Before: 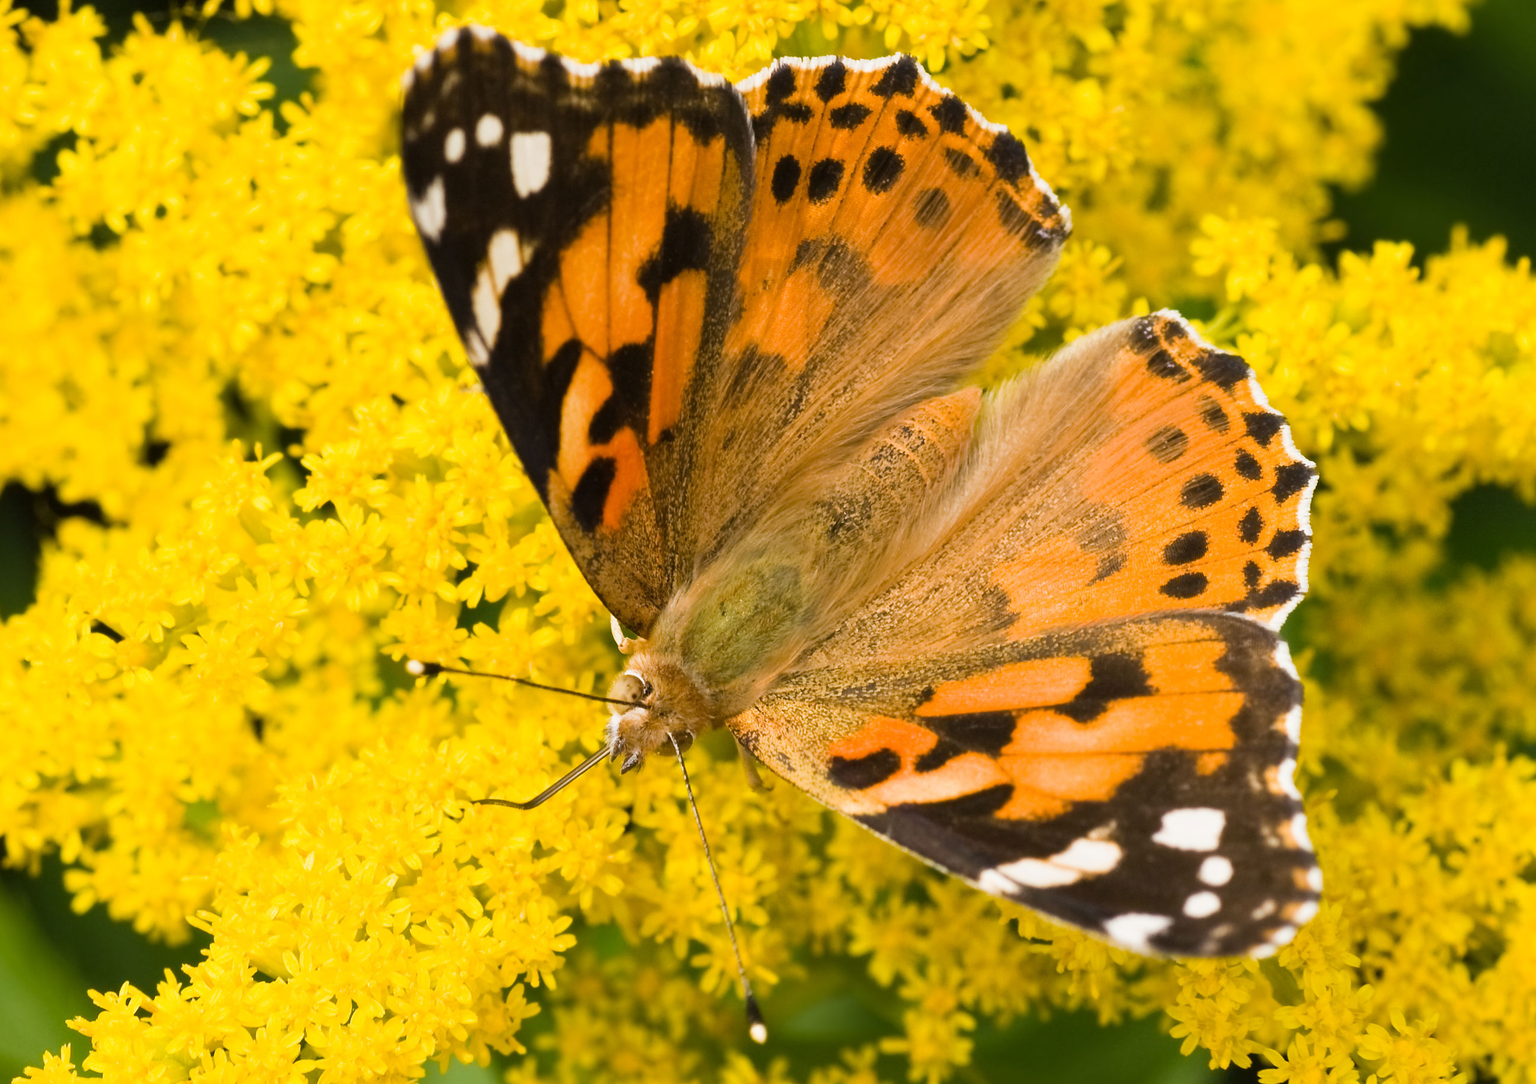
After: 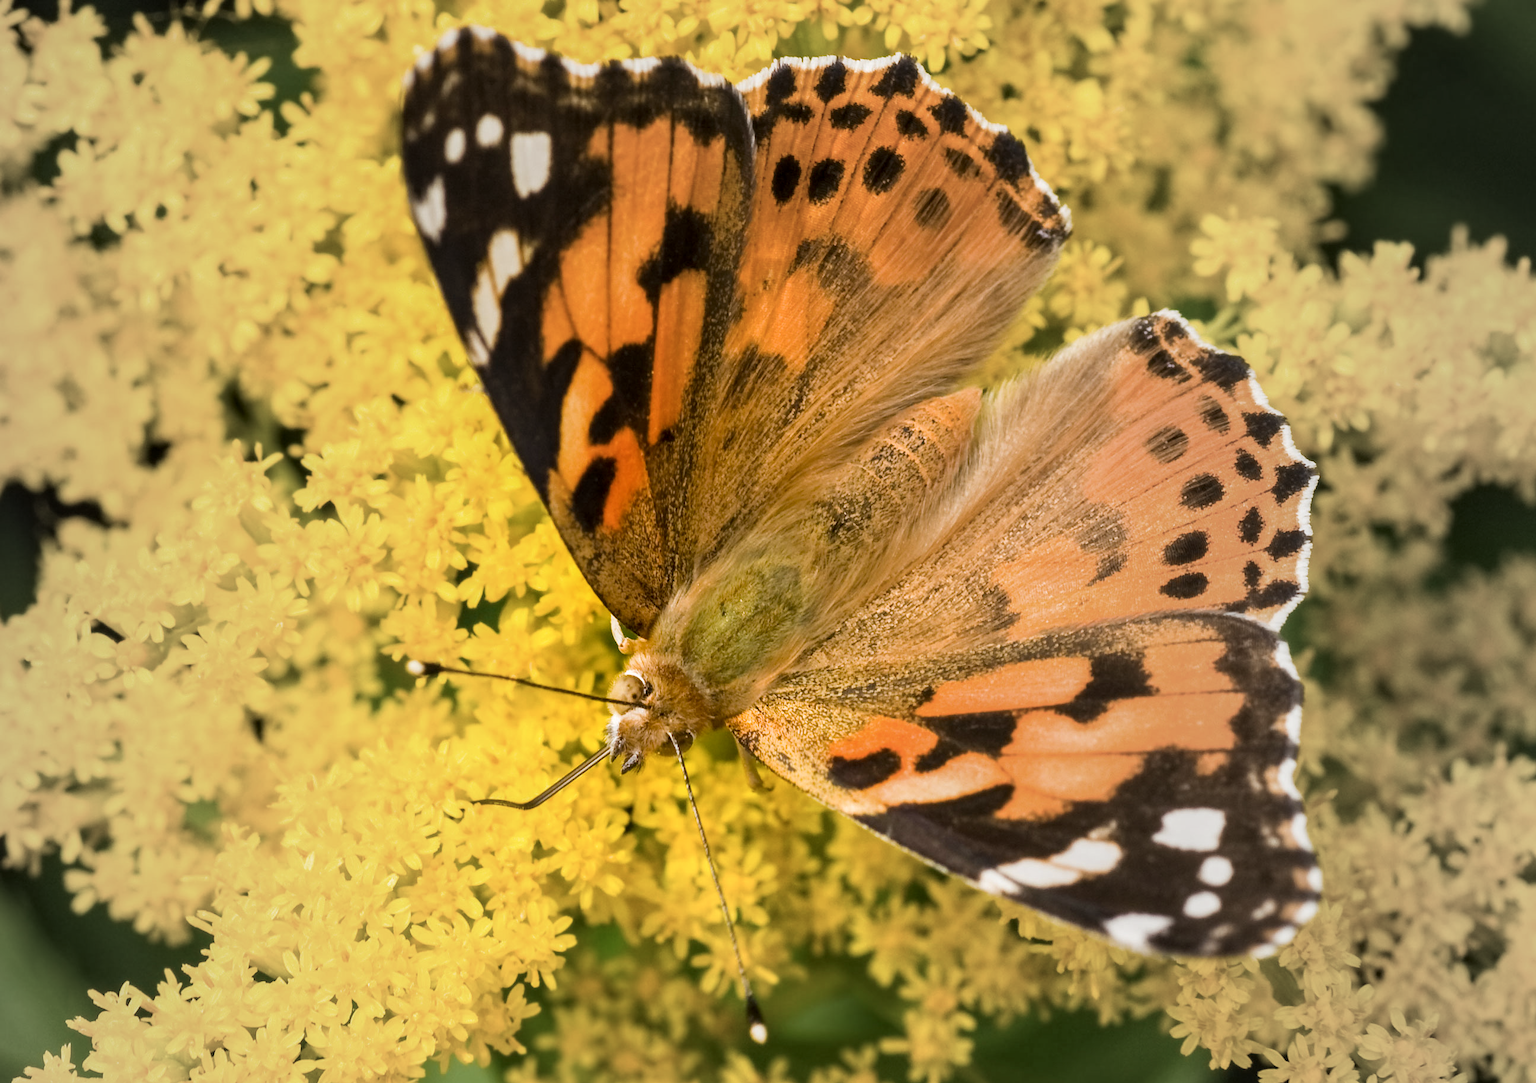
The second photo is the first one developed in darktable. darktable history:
local contrast: detail 130%
vignetting: fall-off start 18.21%, fall-off radius 137.95%, brightness -0.207, center (-0.078, 0.066), width/height ratio 0.62, shape 0.59
